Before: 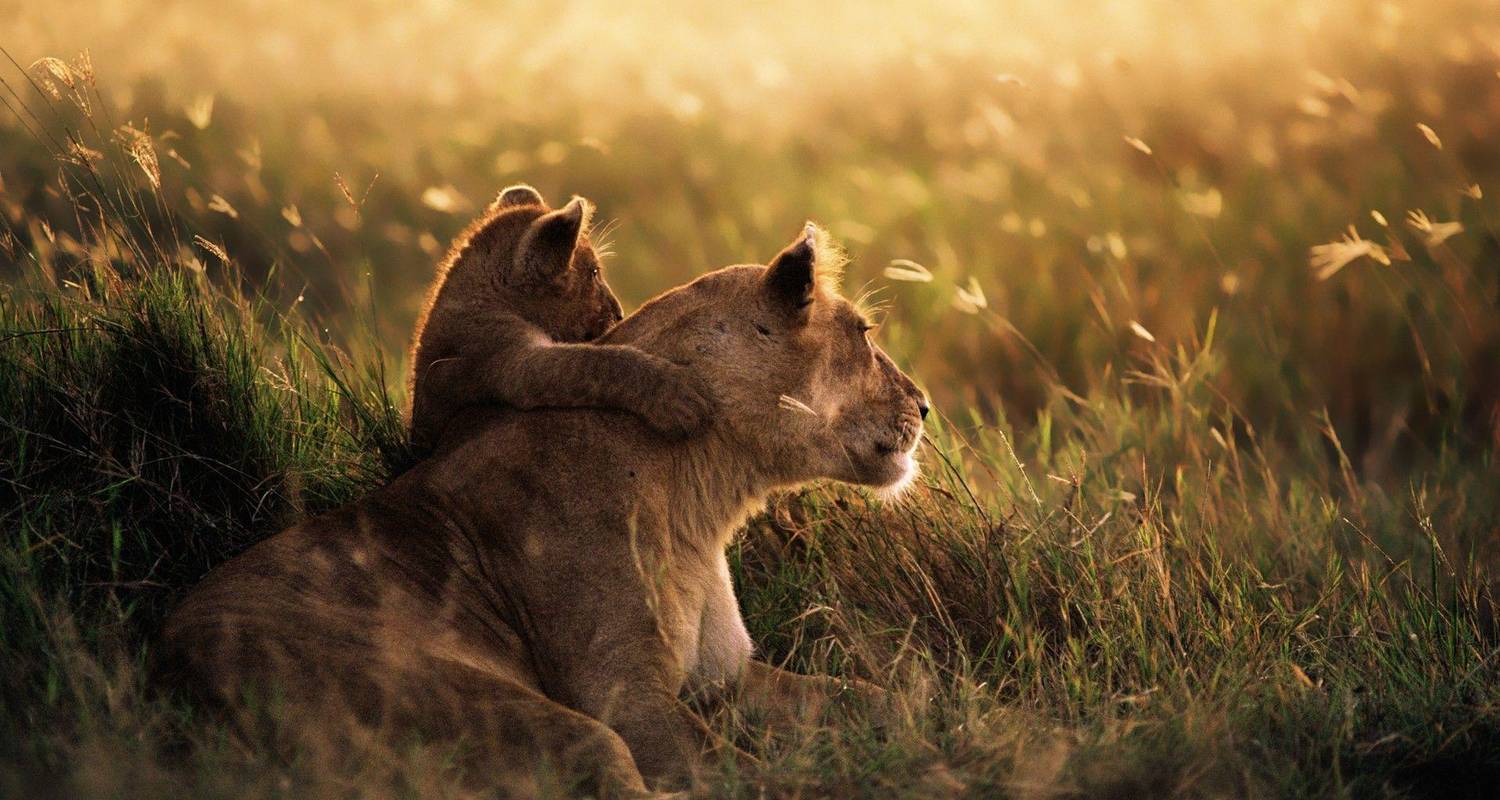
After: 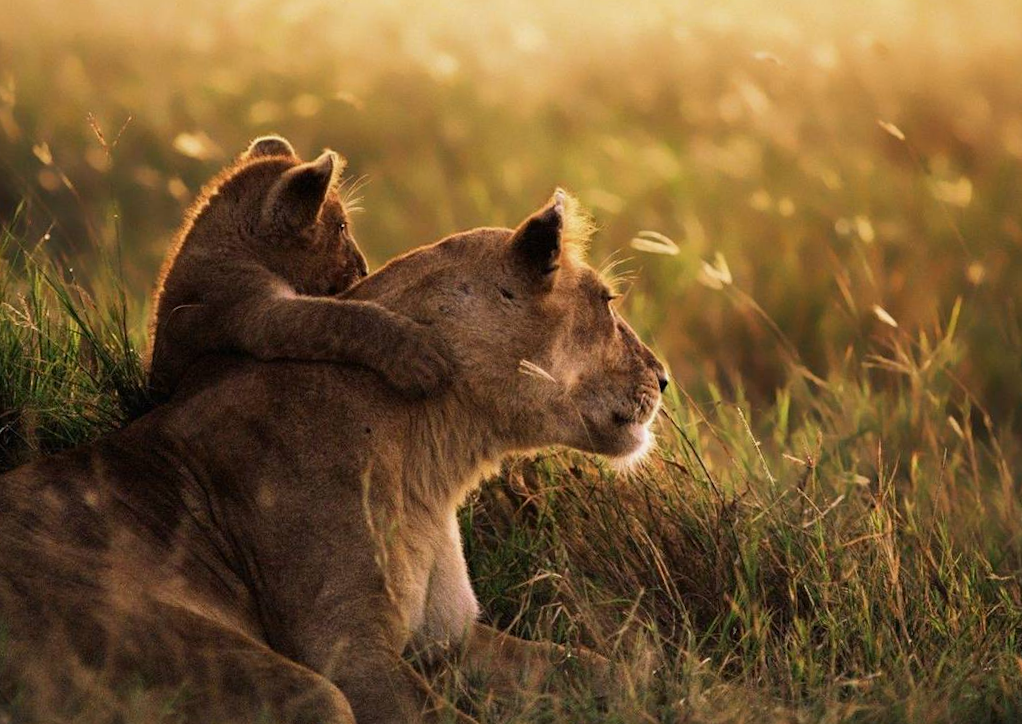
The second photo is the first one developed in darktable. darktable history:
crop and rotate: angle -3.18°, left 14.054%, top 0.036%, right 10.77%, bottom 0.051%
shadows and highlights: shadows -20.65, white point adjustment -2, highlights -34.74
